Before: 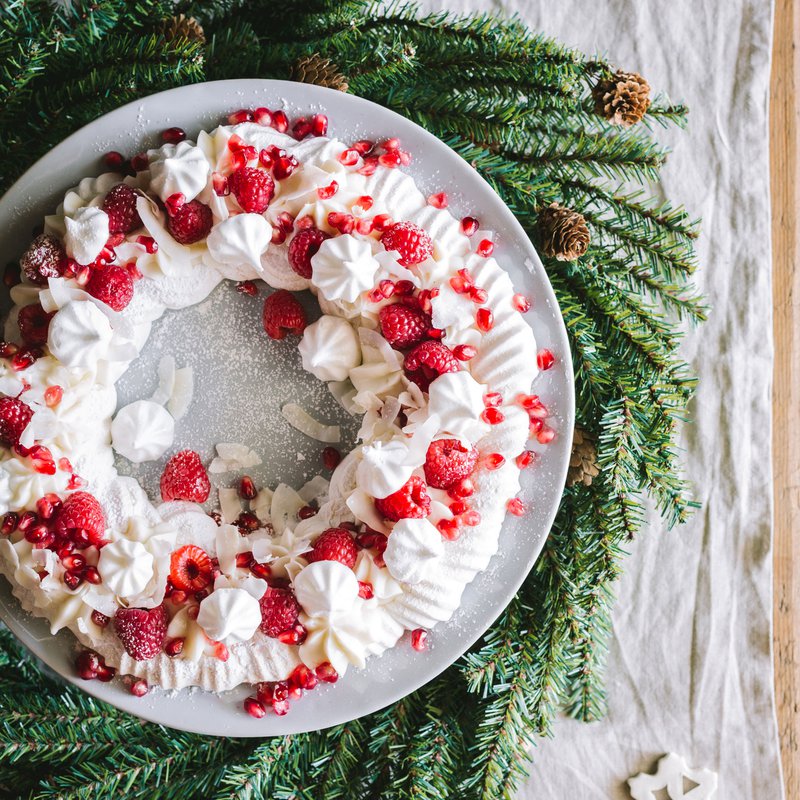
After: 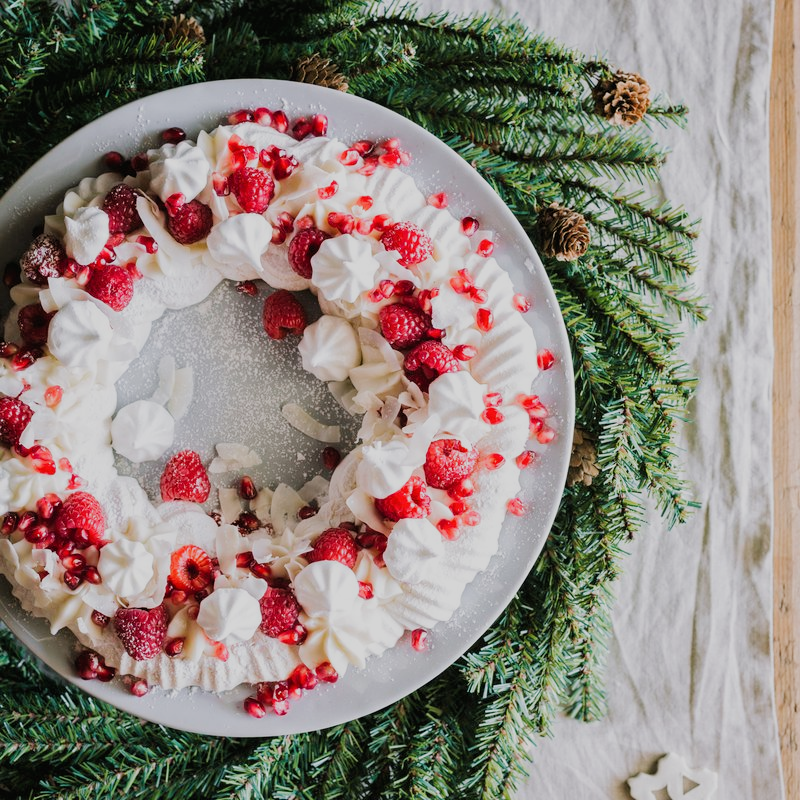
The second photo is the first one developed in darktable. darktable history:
filmic rgb: middle gray luminance 18.42%, black relative exposure -11.25 EV, white relative exposure 3.75 EV, threshold 6 EV, target black luminance 0%, hardness 5.87, latitude 57.4%, contrast 0.963, shadows ↔ highlights balance 49.98%, add noise in highlights 0, preserve chrominance luminance Y, color science v3 (2019), use custom middle-gray values true, iterations of high-quality reconstruction 0, contrast in highlights soft, enable highlight reconstruction true
exposure: exposure -0.041 EV, compensate highlight preservation false
